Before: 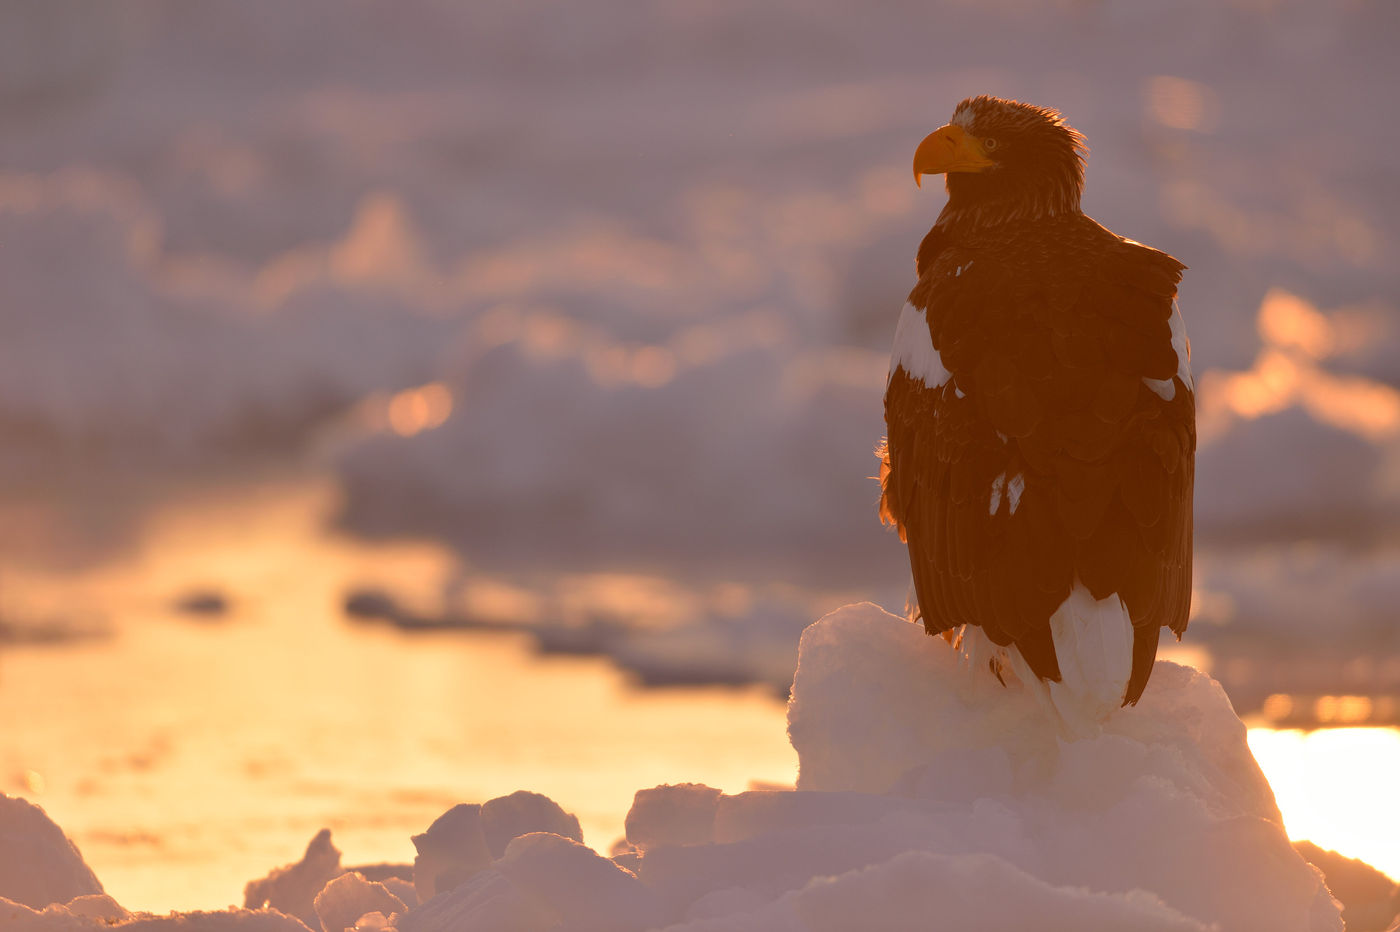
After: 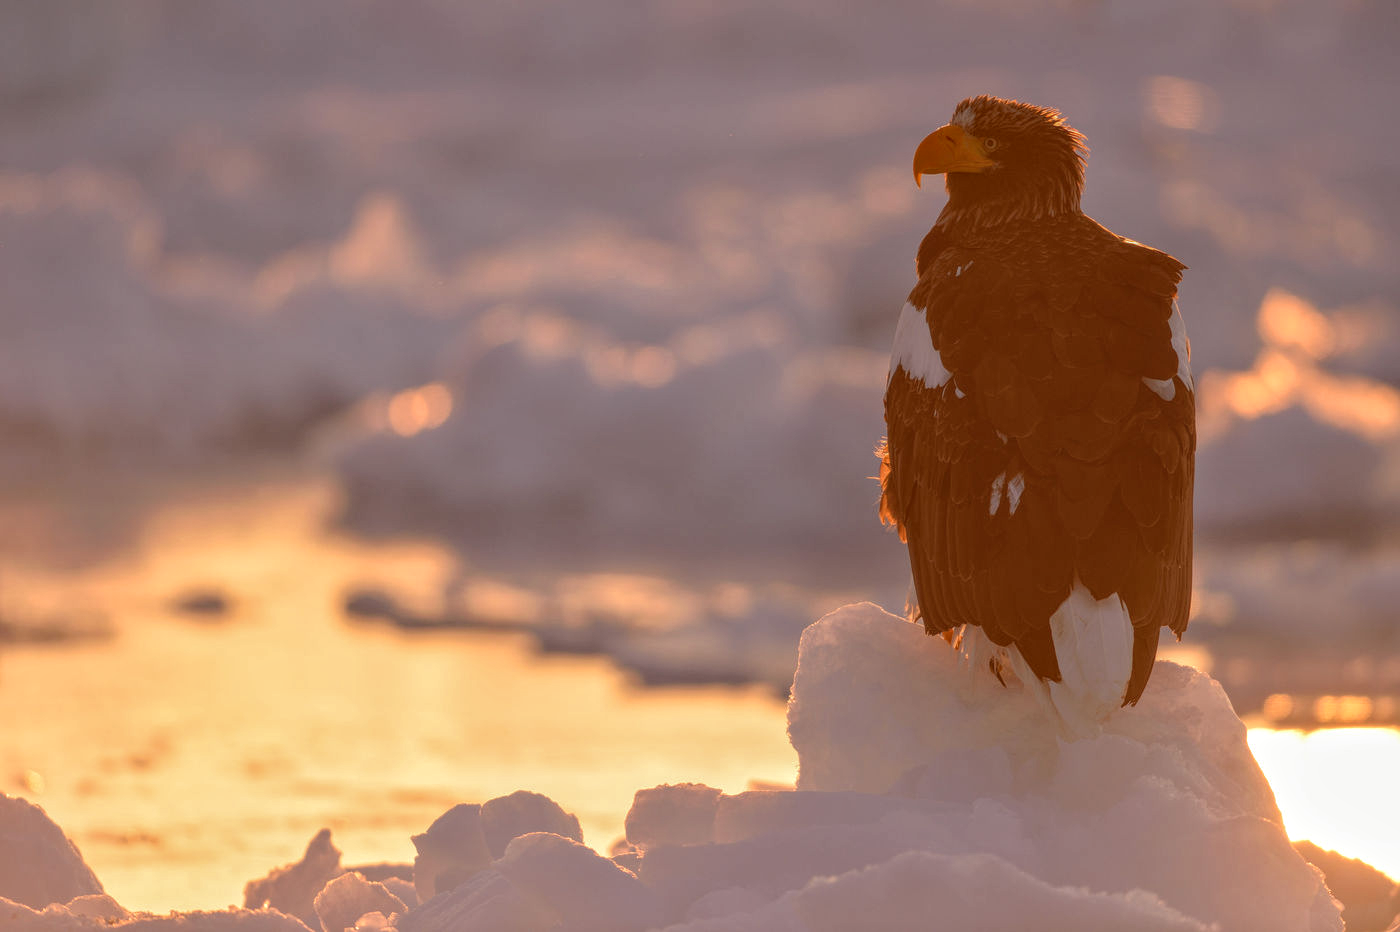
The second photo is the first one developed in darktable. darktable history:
local contrast: highlights 67%, shadows 33%, detail 166%, midtone range 0.2
